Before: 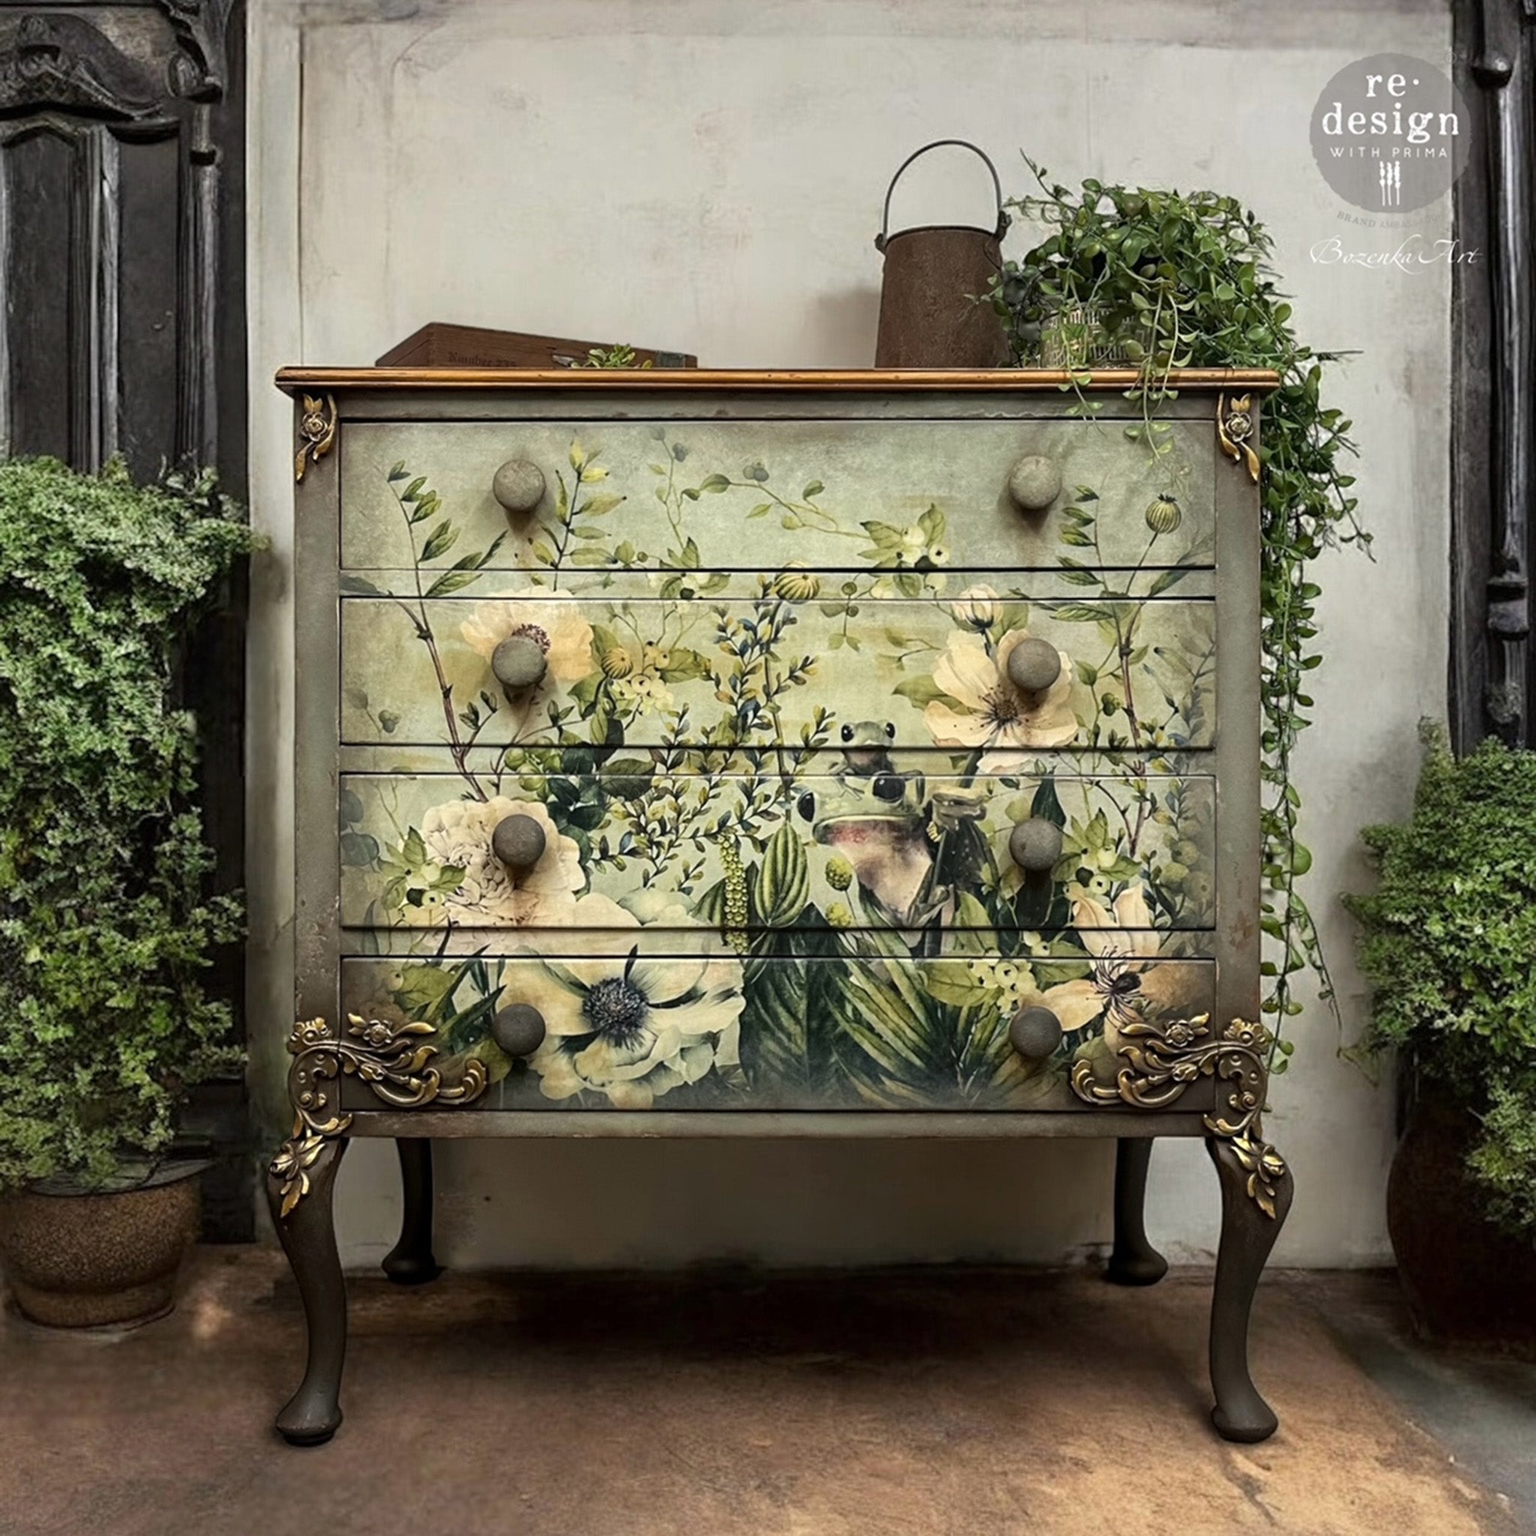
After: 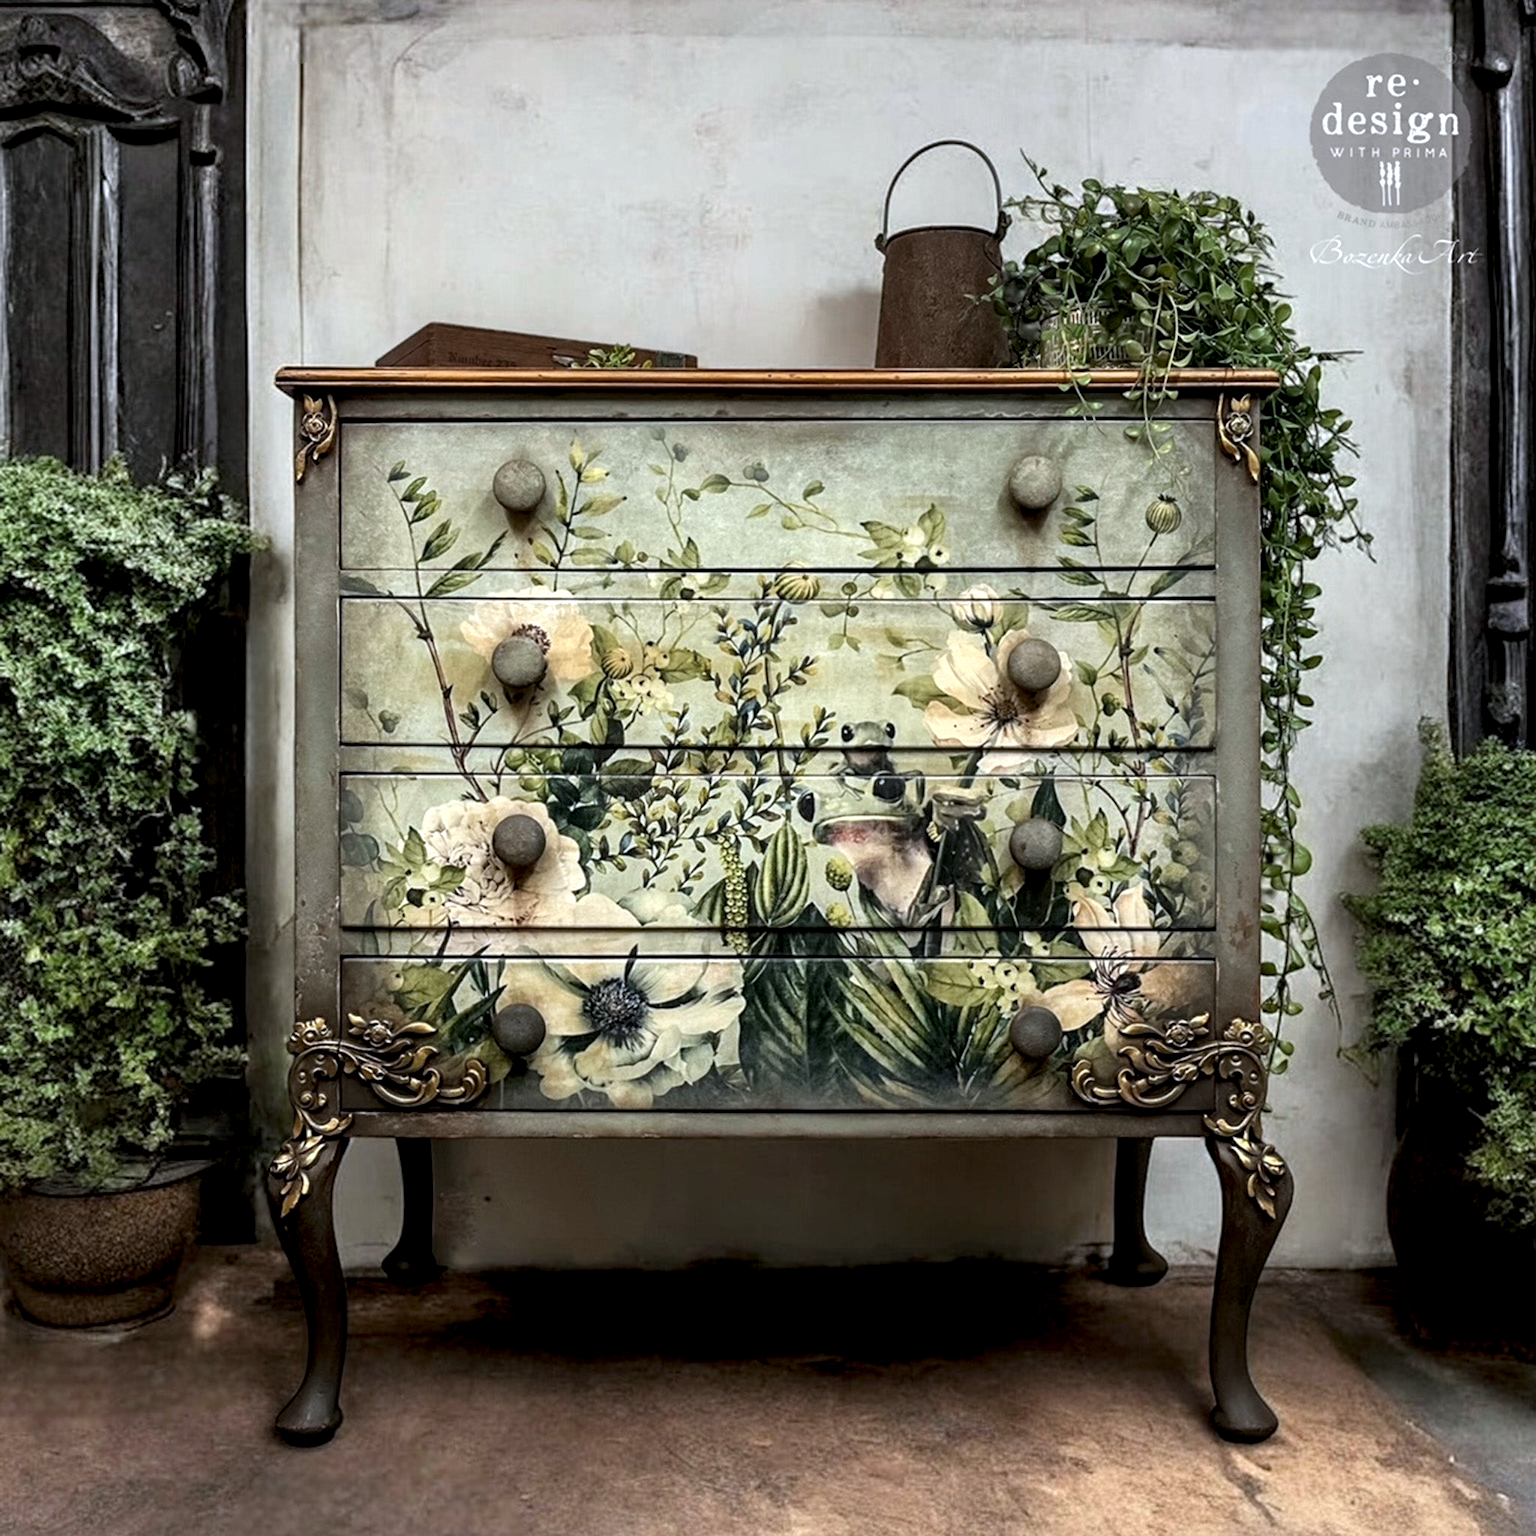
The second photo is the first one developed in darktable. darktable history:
local contrast: detail 135%, midtone range 0.744
color correction: highlights a* -0.739, highlights b* -8.52
